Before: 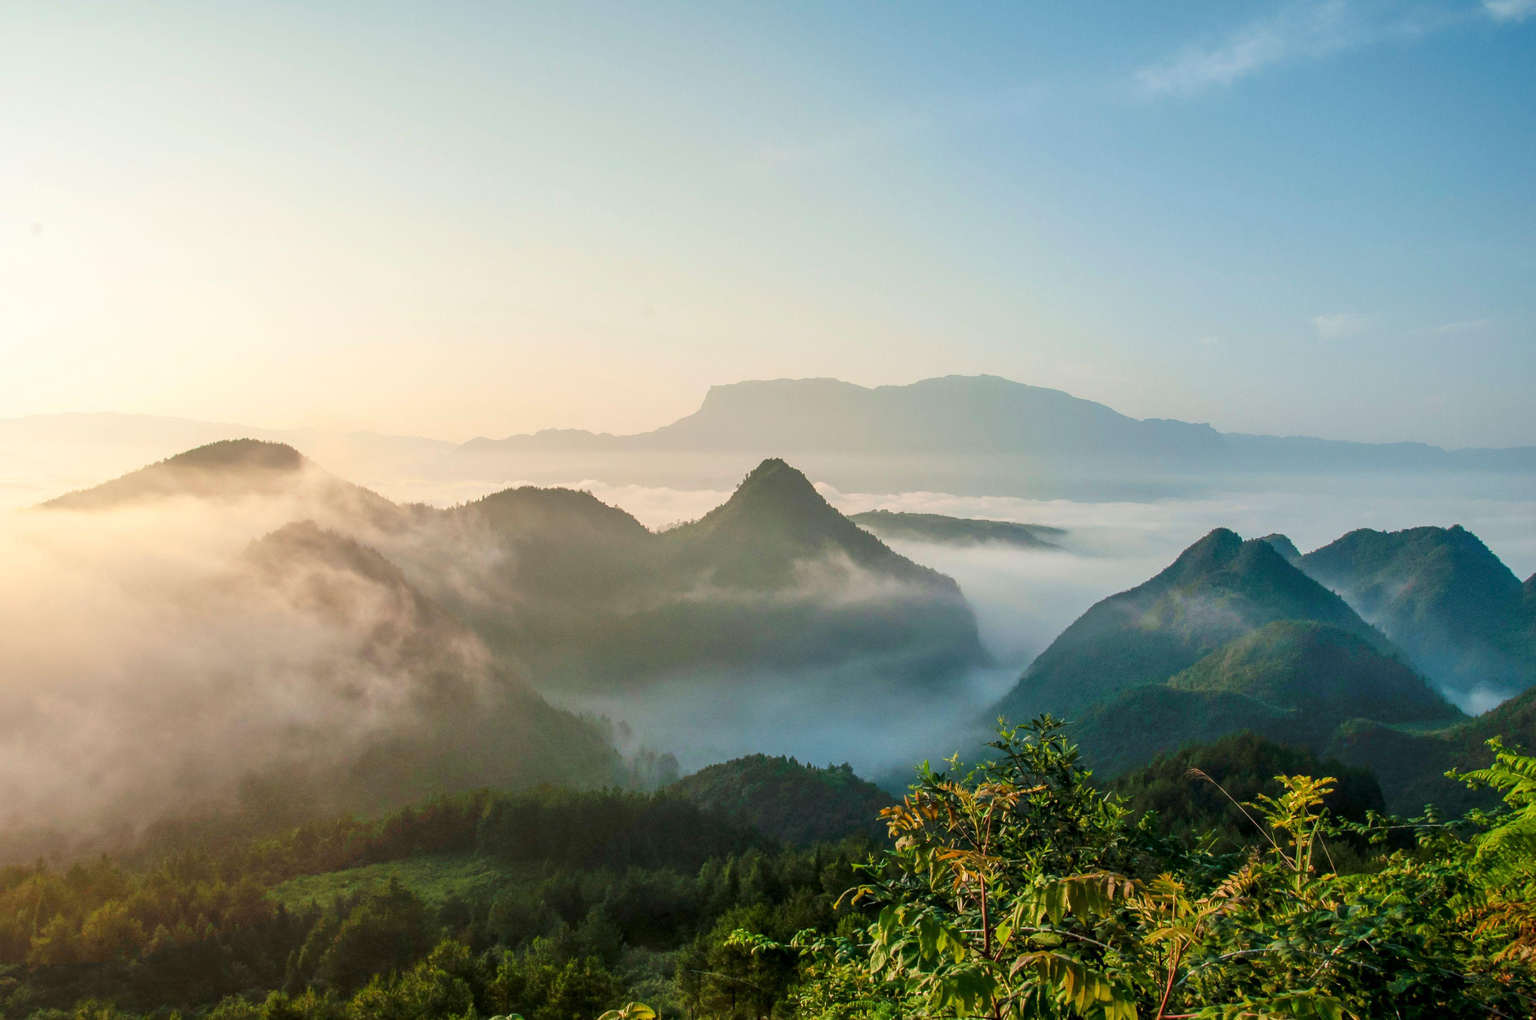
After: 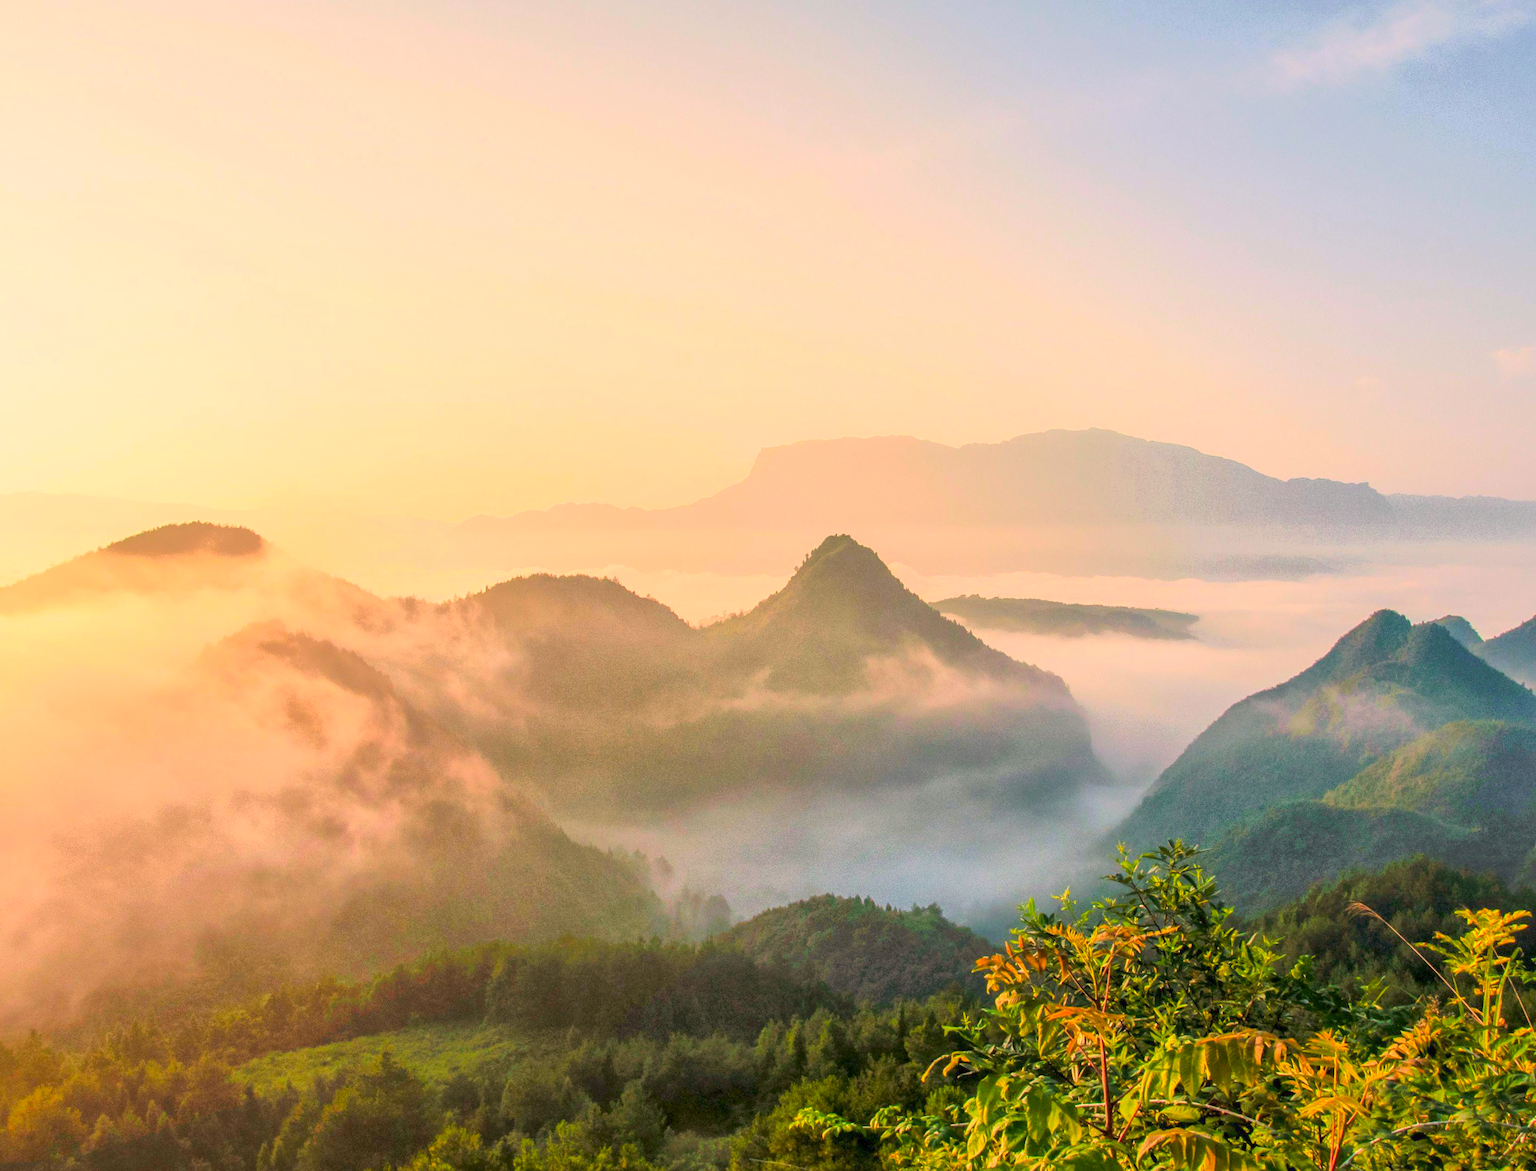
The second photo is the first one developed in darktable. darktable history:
exposure: black level correction 0, exposure 1.675 EV, compensate exposure bias true, compensate highlight preservation false
color correction: highlights a* 21.16, highlights b* 19.61
crop and rotate: angle 1°, left 4.281%, top 0.642%, right 11.383%, bottom 2.486%
global tonemap: drago (1, 100), detail 1
